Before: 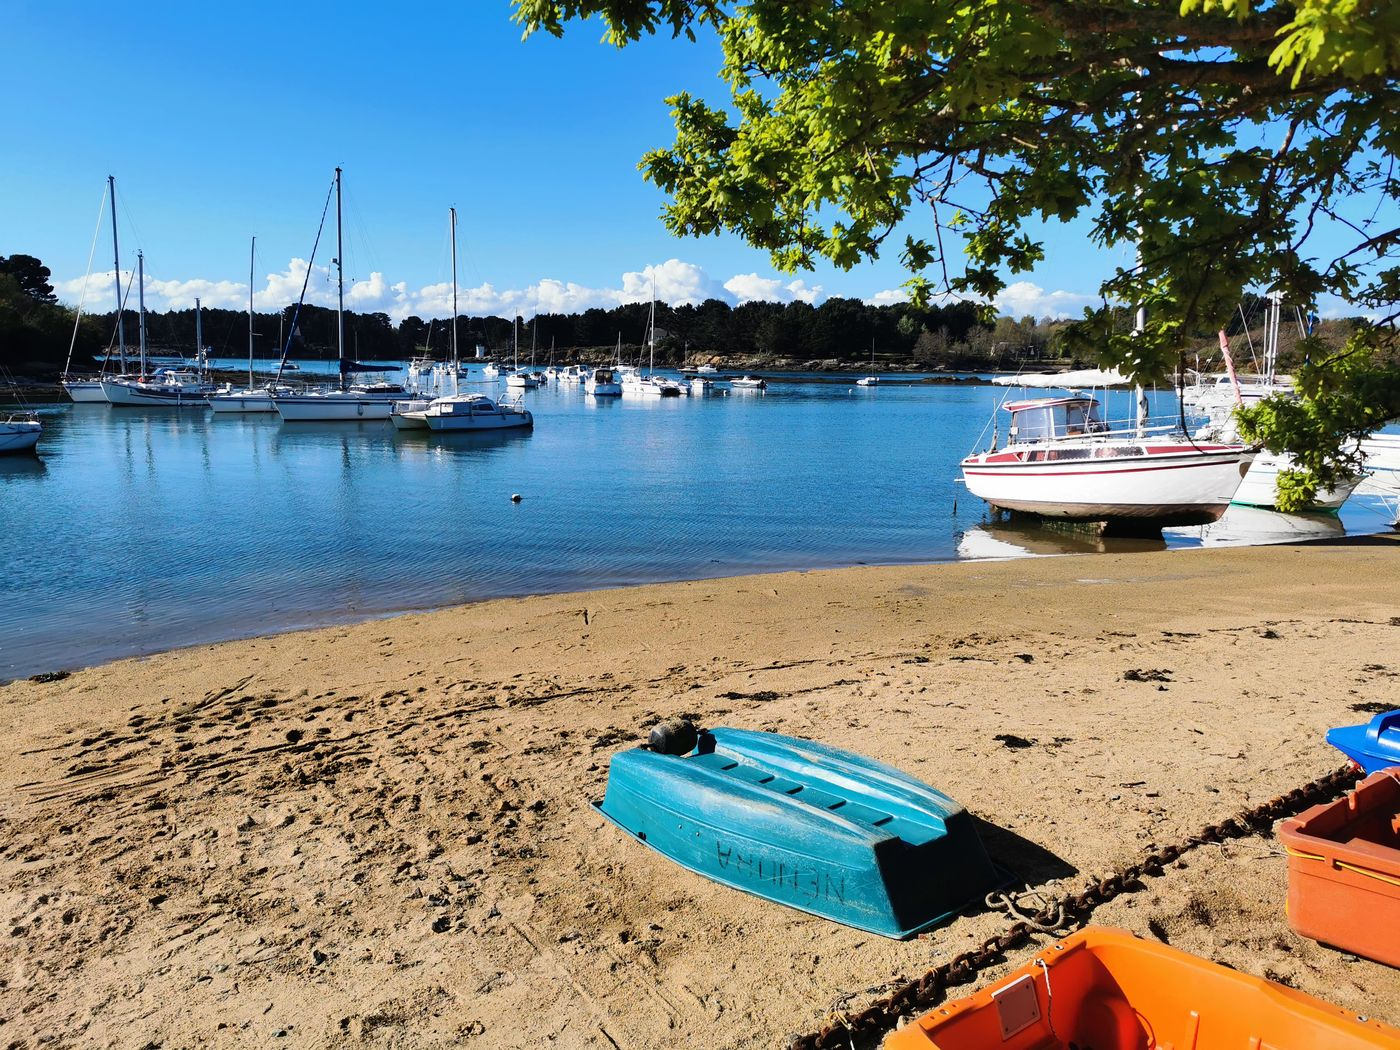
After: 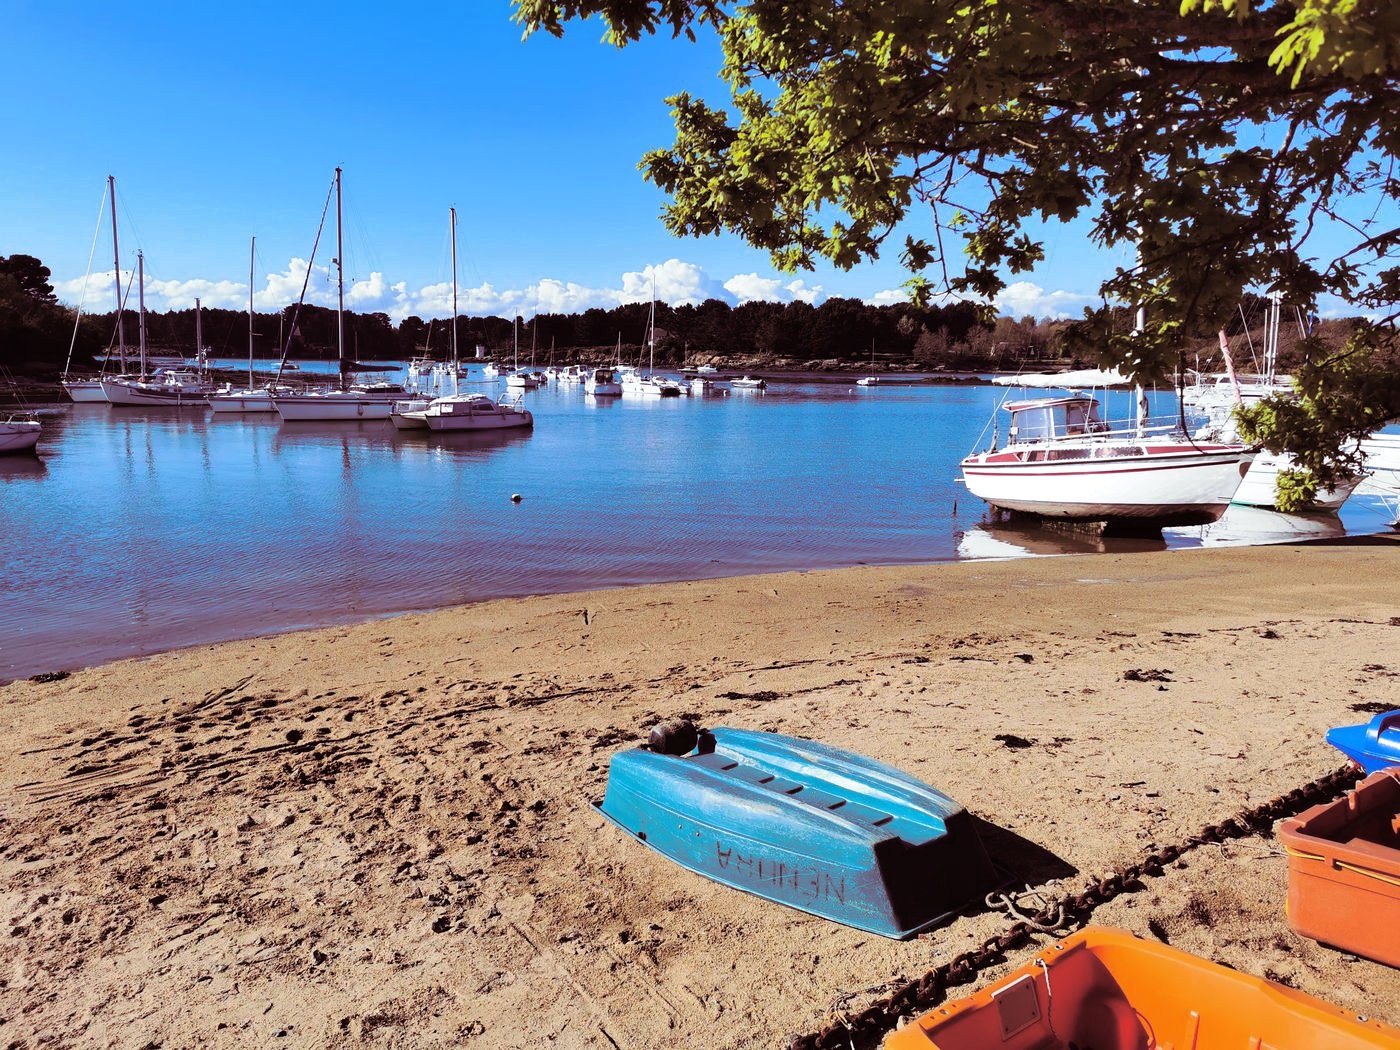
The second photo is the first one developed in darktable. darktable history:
split-toning: on, module defaults
white balance: red 0.984, blue 1.059
